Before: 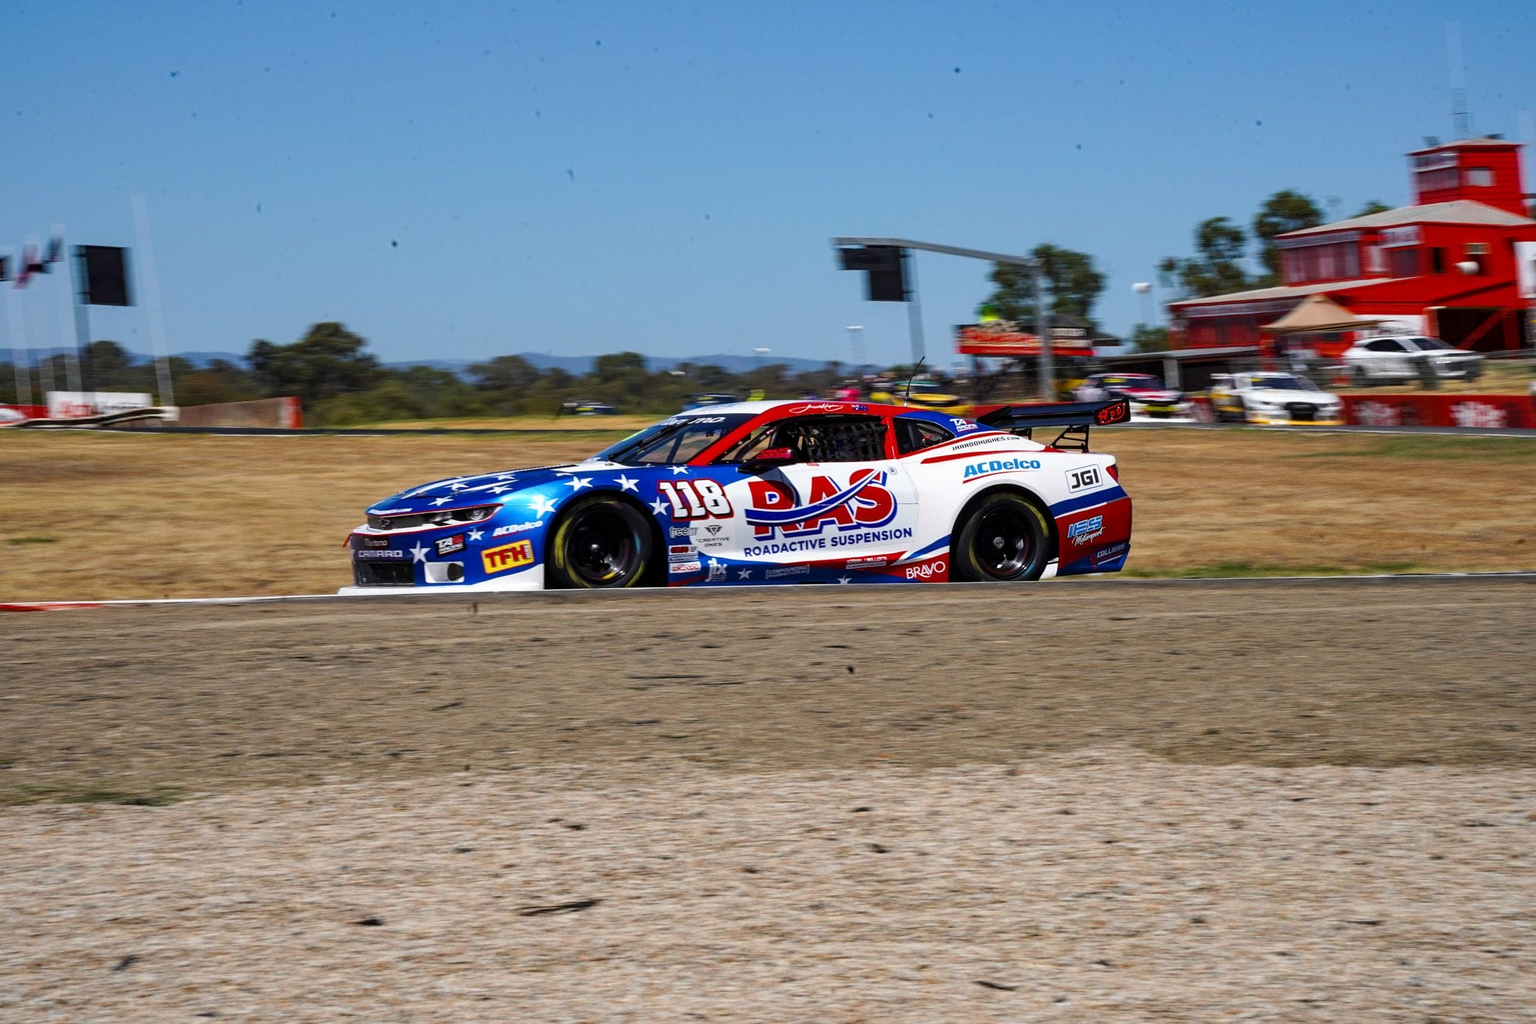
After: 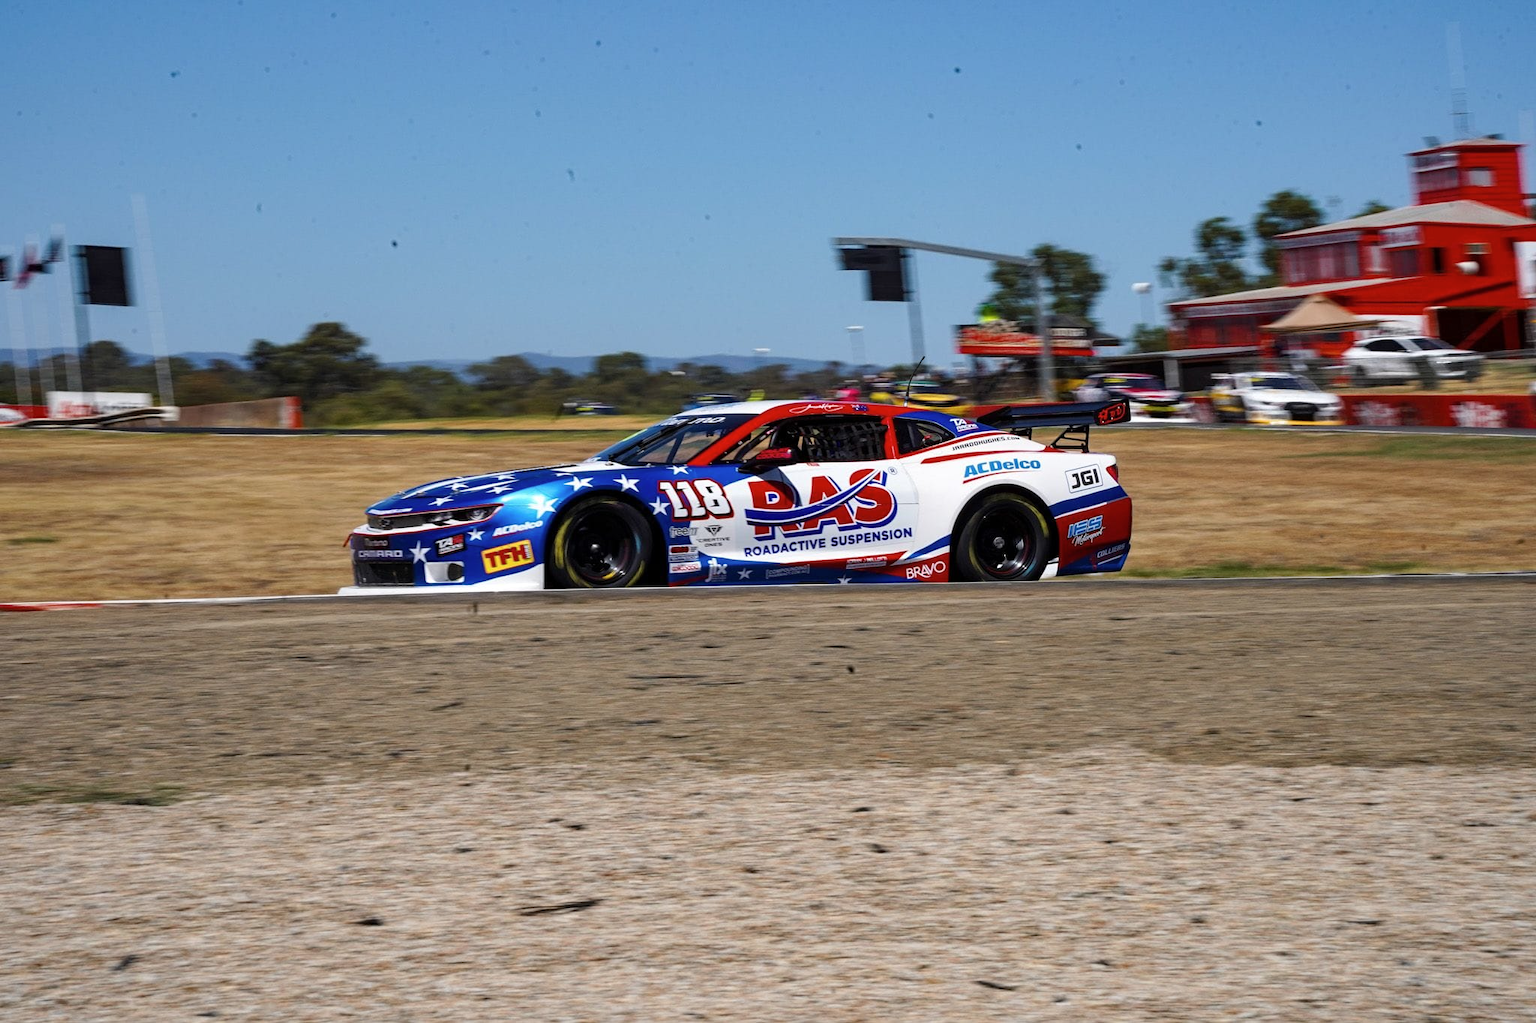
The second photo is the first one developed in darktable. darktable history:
tone equalizer: on, module defaults
contrast brightness saturation: saturation -0.05
